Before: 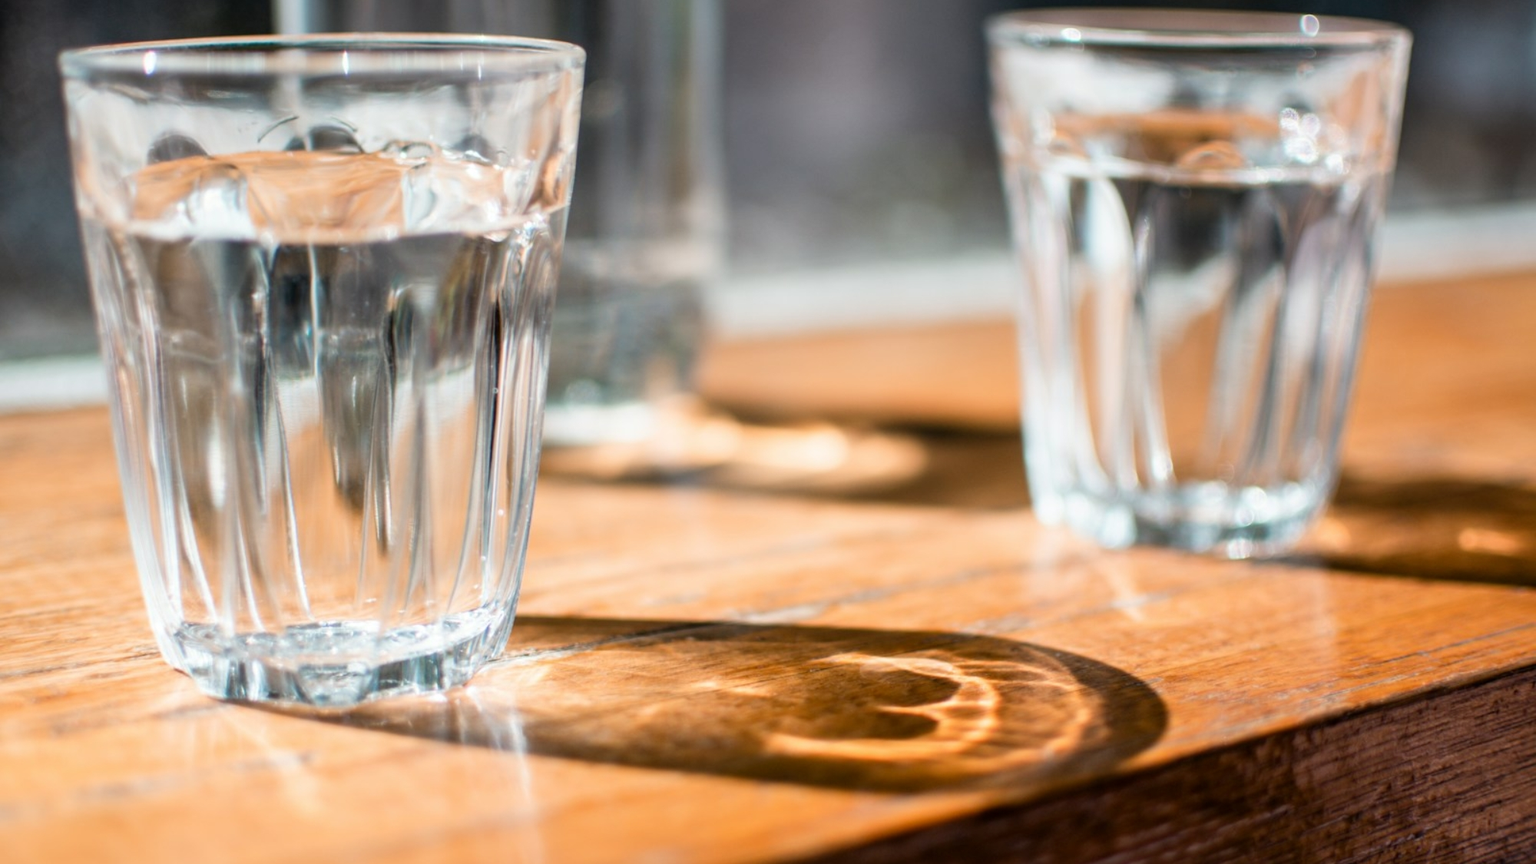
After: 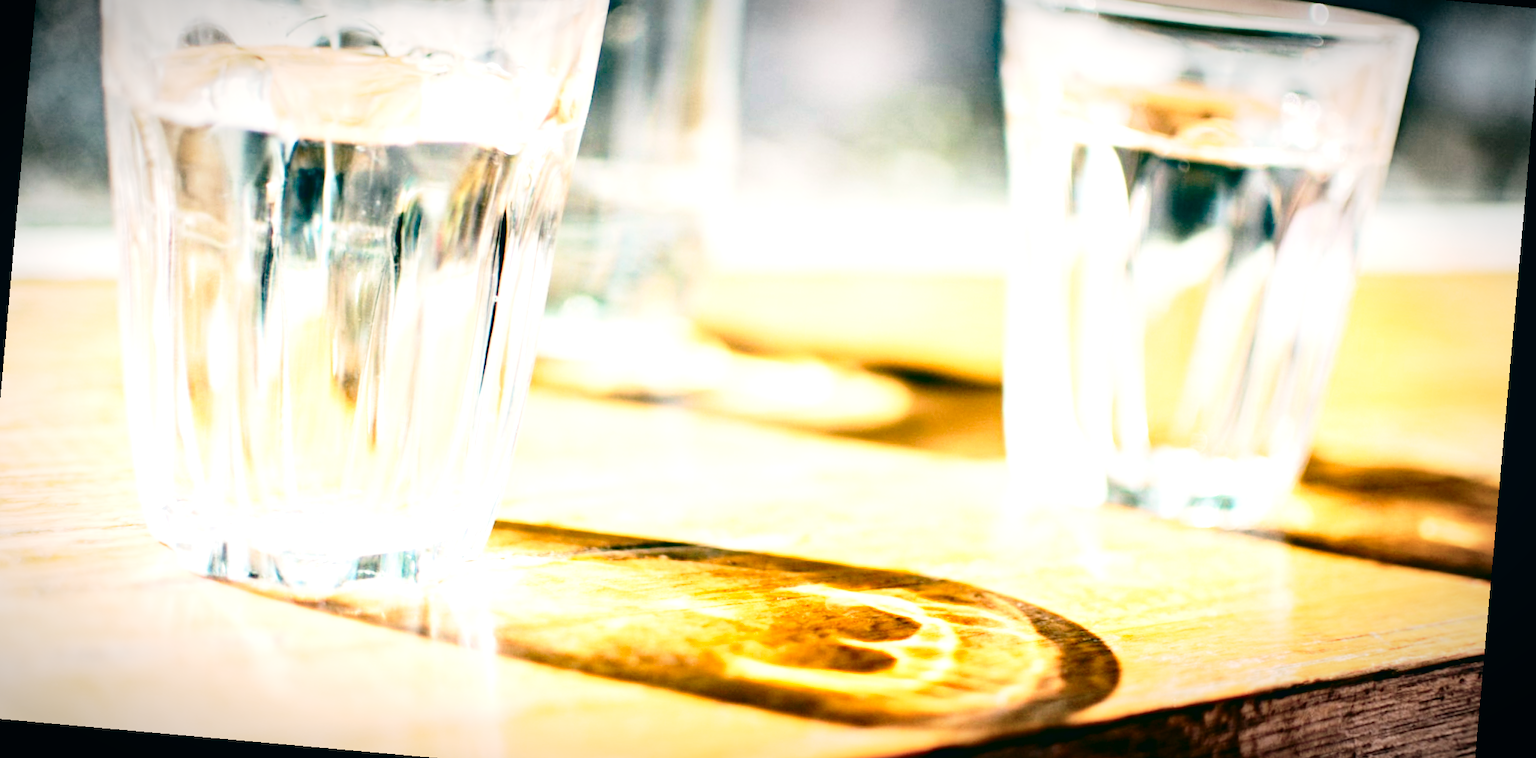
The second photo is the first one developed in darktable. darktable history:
crop and rotate: left 1.814%, top 12.818%, right 0.25%, bottom 9.225%
rotate and perspective: rotation 5.12°, automatic cropping off
color balance: lift [1.005, 0.99, 1.007, 1.01], gamma [1, 0.979, 1.011, 1.021], gain [0.923, 1.098, 1.025, 0.902], input saturation 90.45%, contrast 7.73%, output saturation 105.91%
vignetting: automatic ratio true
contrast brightness saturation: contrast 0.22, brightness -0.19, saturation 0.24
haze removal: compatibility mode true, adaptive false
exposure: black level correction 0, exposure 1.5 EV, compensate highlight preservation false
base curve: curves: ch0 [(0, 0) (0.028, 0.03) (0.121, 0.232) (0.46, 0.748) (0.859, 0.968) (1, 1)], preserve colors none
